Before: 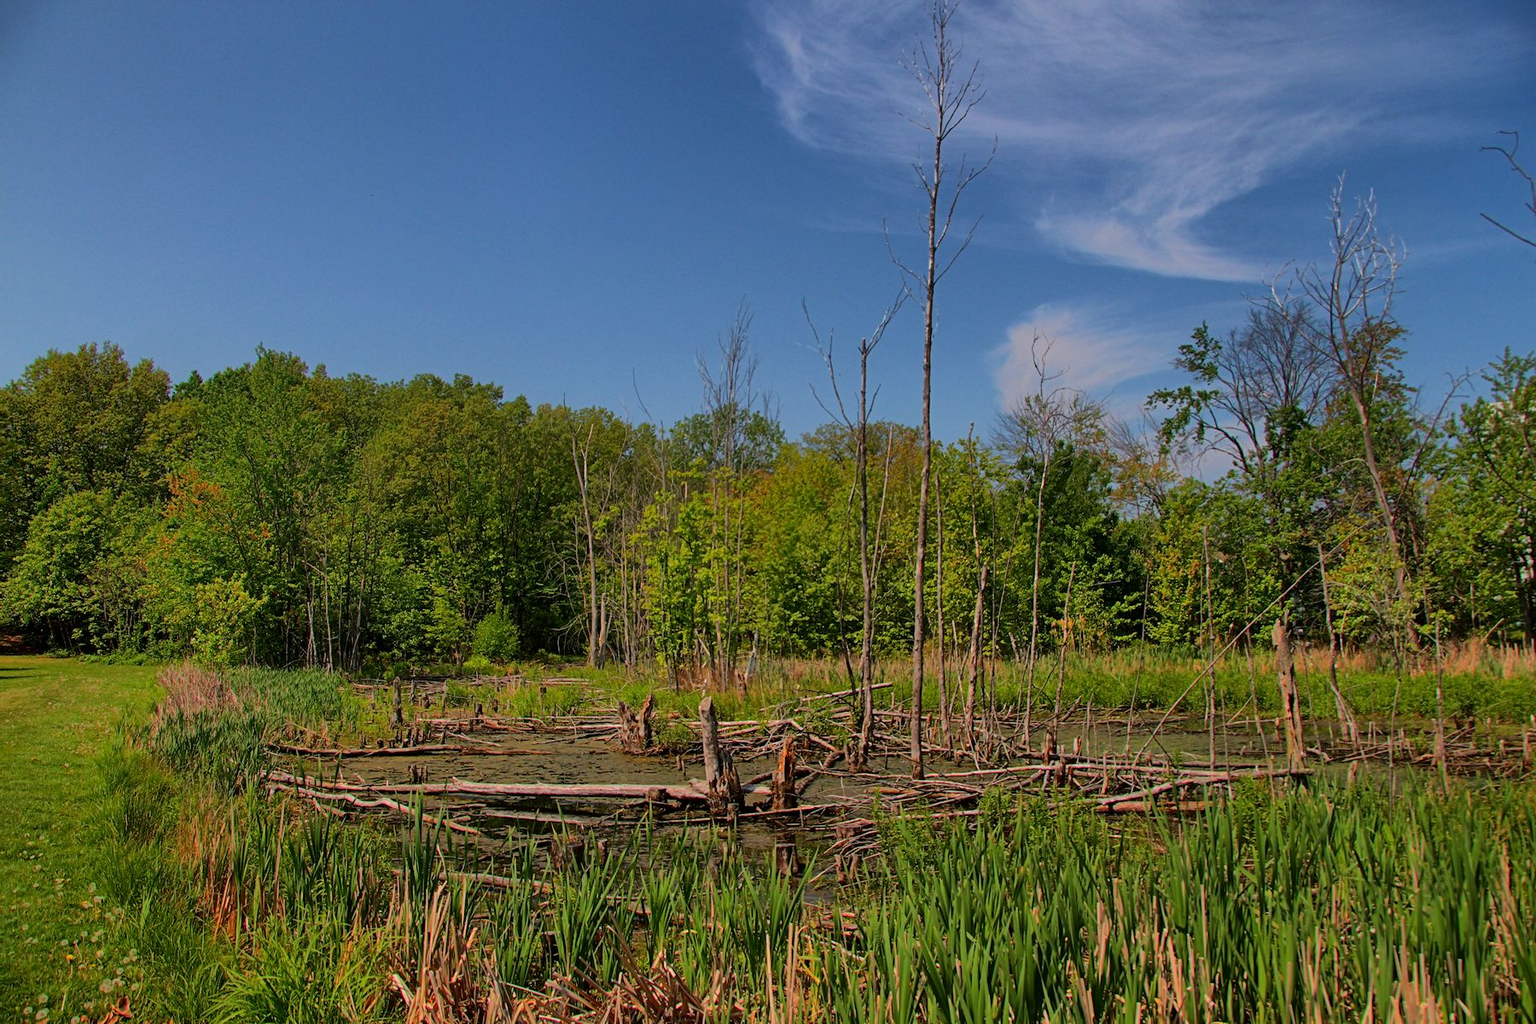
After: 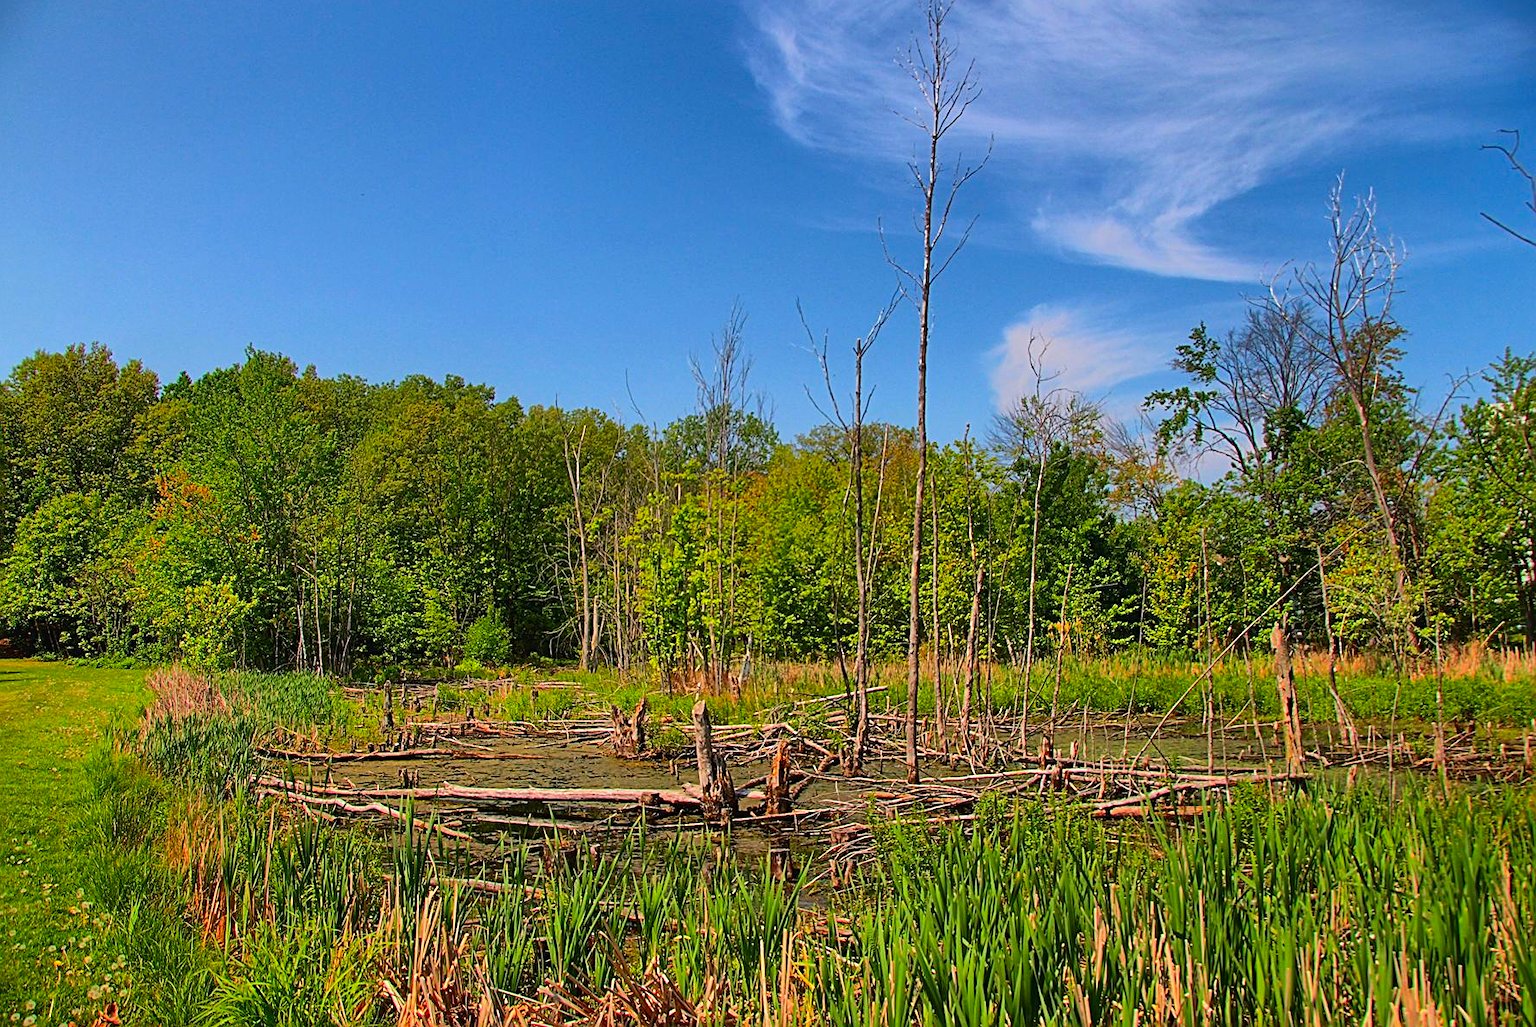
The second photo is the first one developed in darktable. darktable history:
tone equalizer: edges refinement/feathering 500, mask exposure compensation -1.57 EV, preserve details no
sharpen: on, module defaults
contrast brightness saturation: contrast 0.087, saturation 0.274
crop and rotate: left 0.842%, top 0.28%, bottom 0.268%
exposure: black level correction -0.002, exposure 0.534 EV, compensate highlight preservation false
